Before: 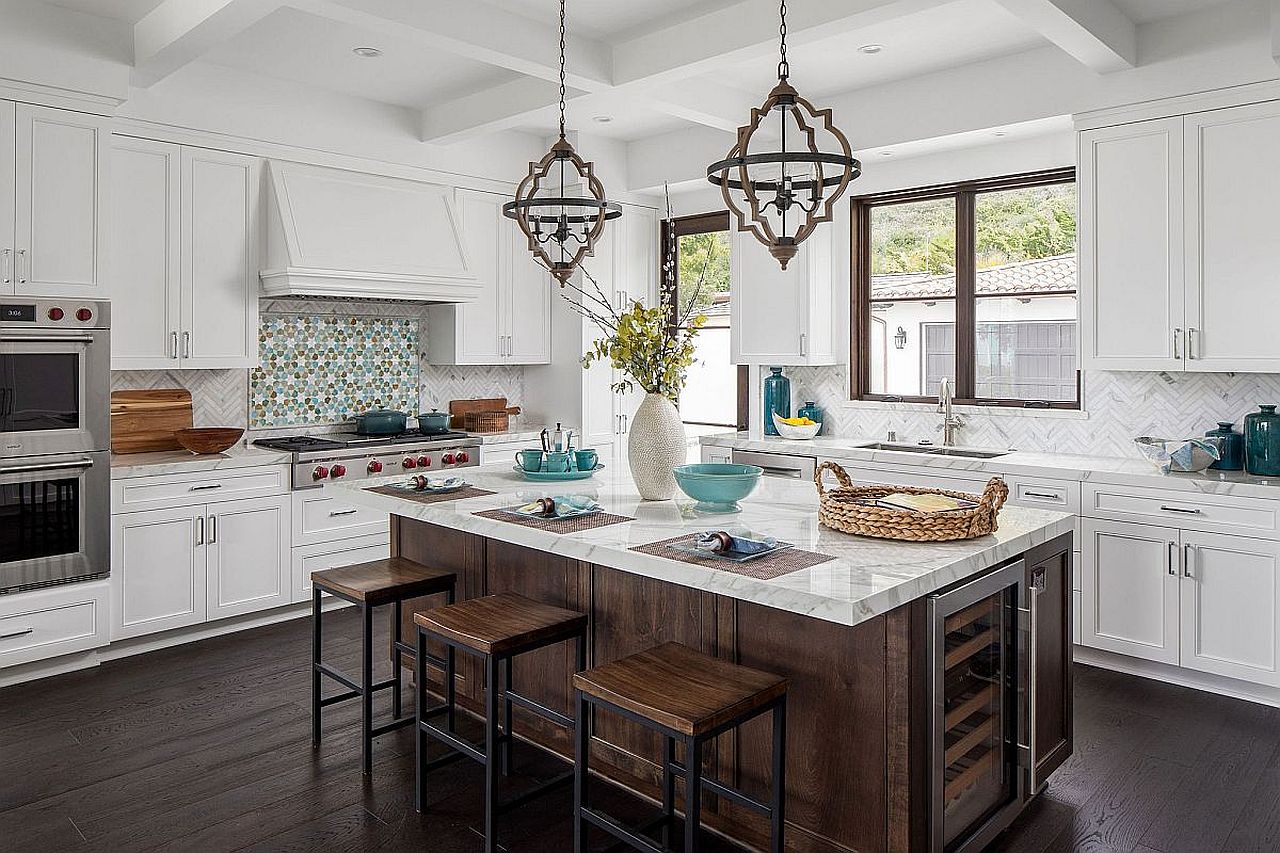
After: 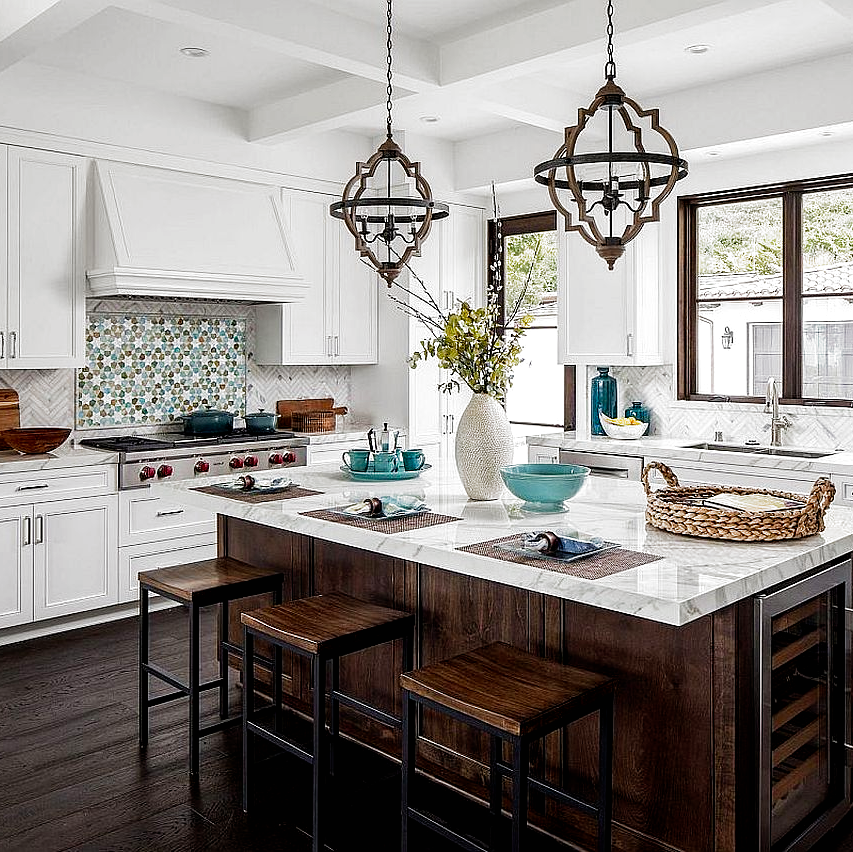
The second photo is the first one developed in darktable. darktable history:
crop and rotate: left 13.537%, right 19.796%
filmic rgb: black relative exposure -8.2 EV, white relative exposure 2.2 EV, threshold 3 EV, hardness 7.11, latitude 75%, contrast 1.325, highlights saturation mix -2%, shadows ↔ highlights balance 30%, preserve chrominance no, color science v5 (2021), contrast in shadows safe, contrast in highlights safe, enable highlight reconstruction true
